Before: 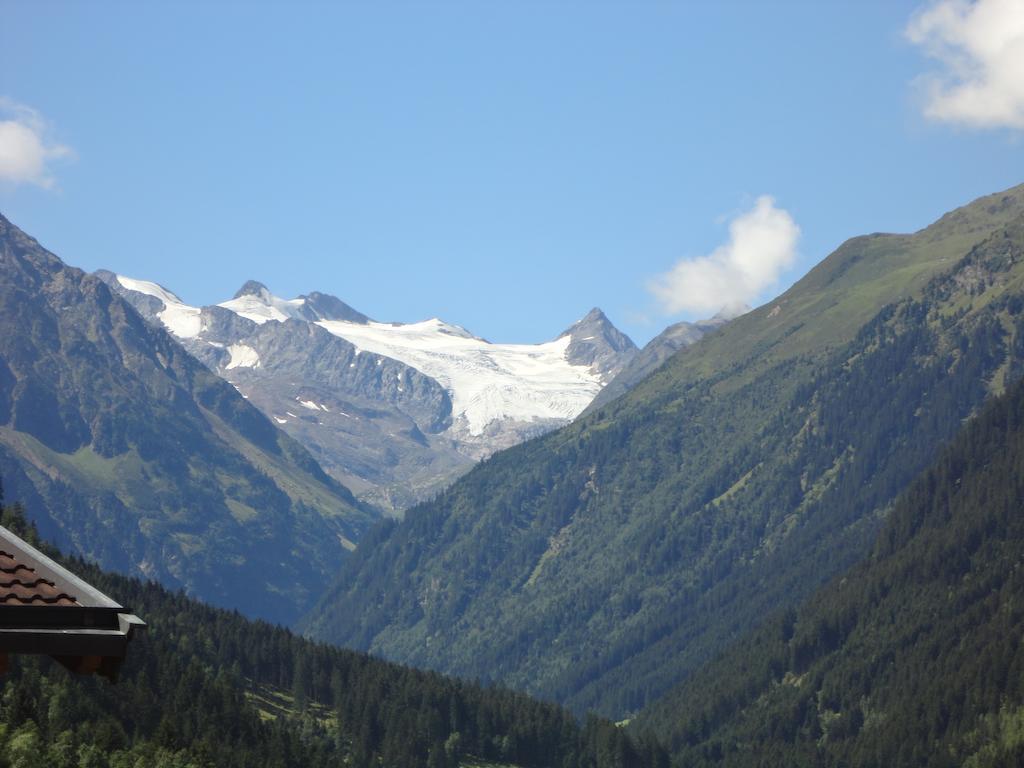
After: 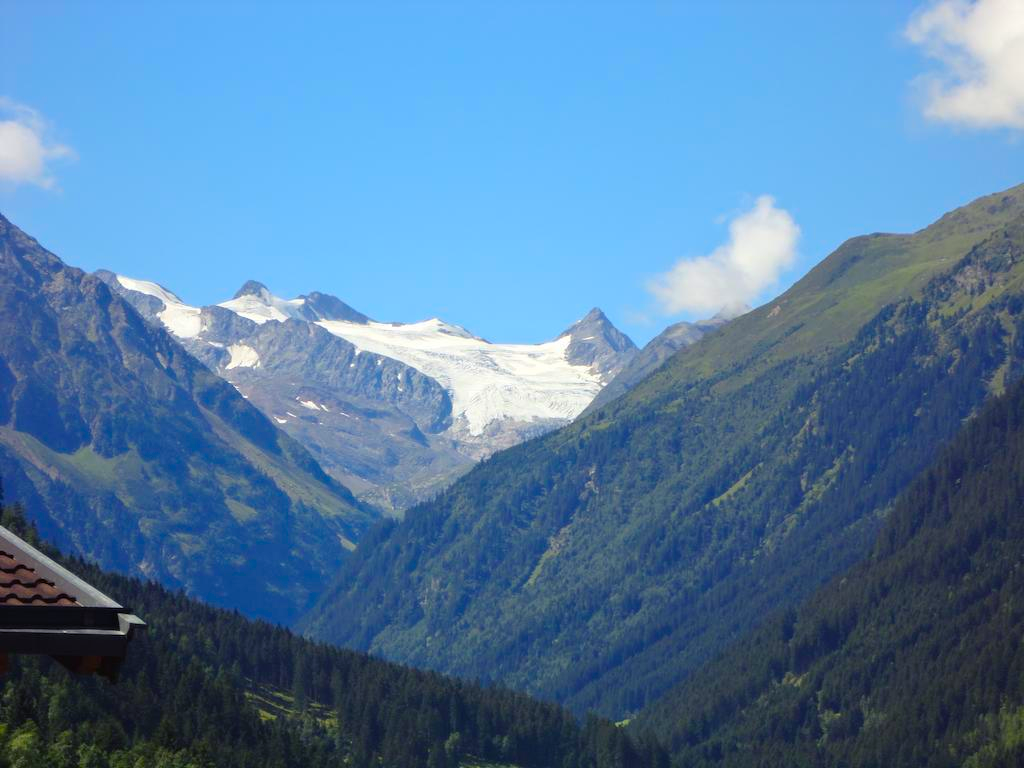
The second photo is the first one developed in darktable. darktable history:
color balance rgb: shadows lift › luminance -21.7%, shadows lift › chroma 6.634%, shadows lift › hue 268.91°, linear chroma grading › global chroma 14.988%, perceptual saturation grading › global saturation 25.338%, global vibrance 20%
